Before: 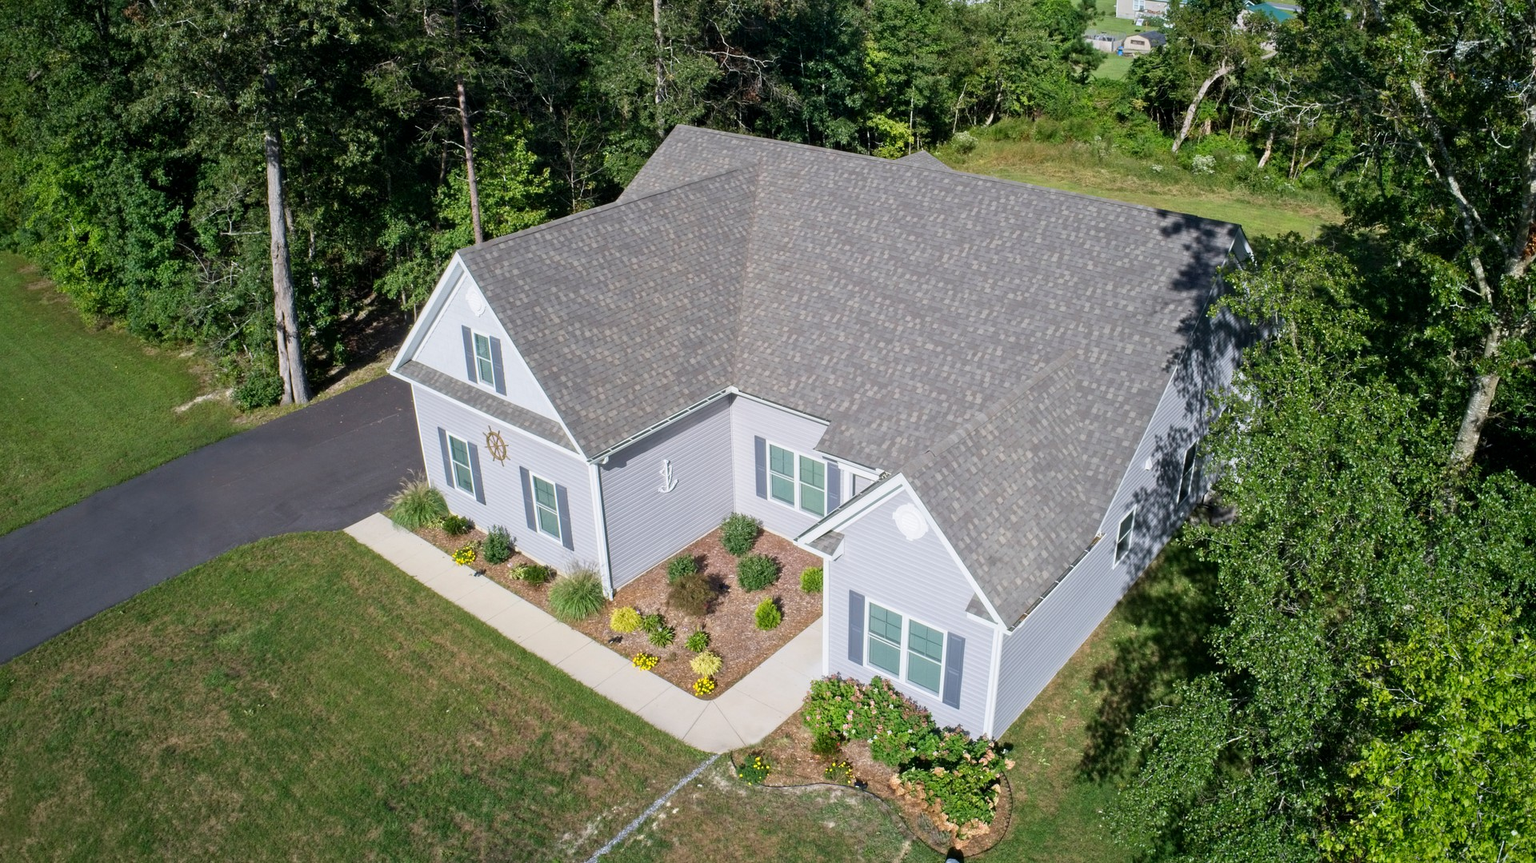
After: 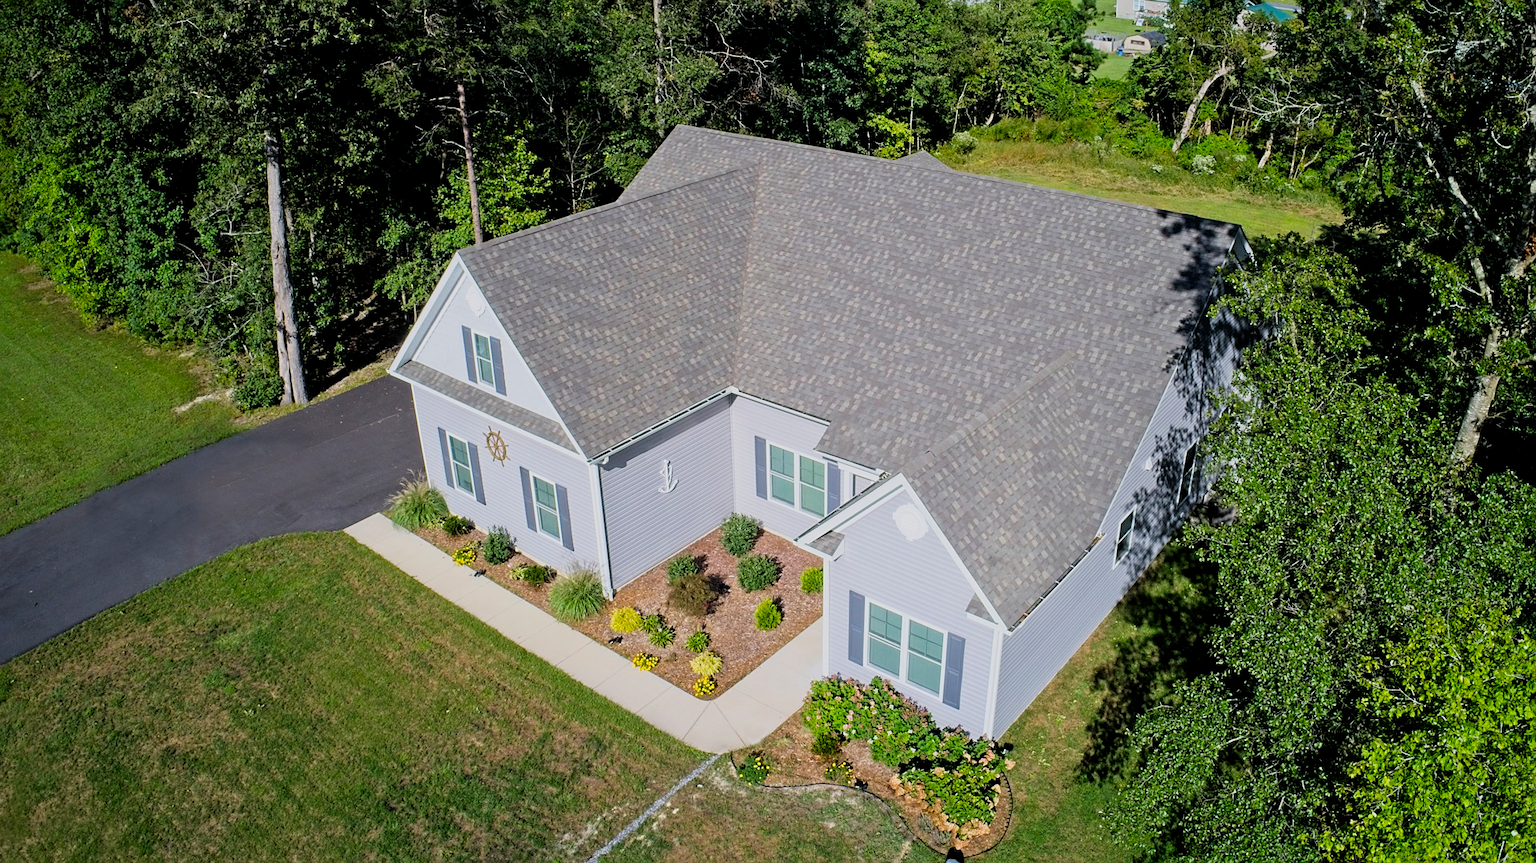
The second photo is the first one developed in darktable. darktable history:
sharpen: radius 1.864, amount 0.398, threshold 1.271
filmic rgb: black relative exposure -7.75 EV, white relative exposure 4.4 EV, threshold 3 EV, target black luminance 0%, hardness 3.76, latitude 50.51%, contrast 1.074, highlights saturation mix 10%, shadows ↔ highlights balance -0.22%, color science v4 (2020), enable highlight reconstruction true
